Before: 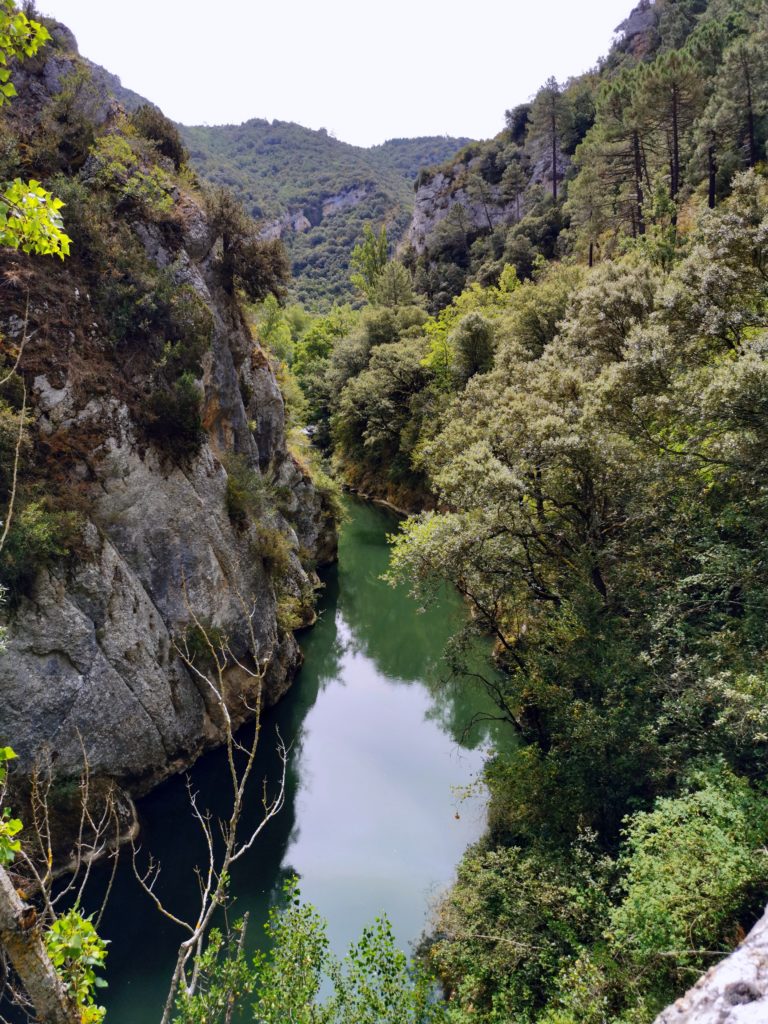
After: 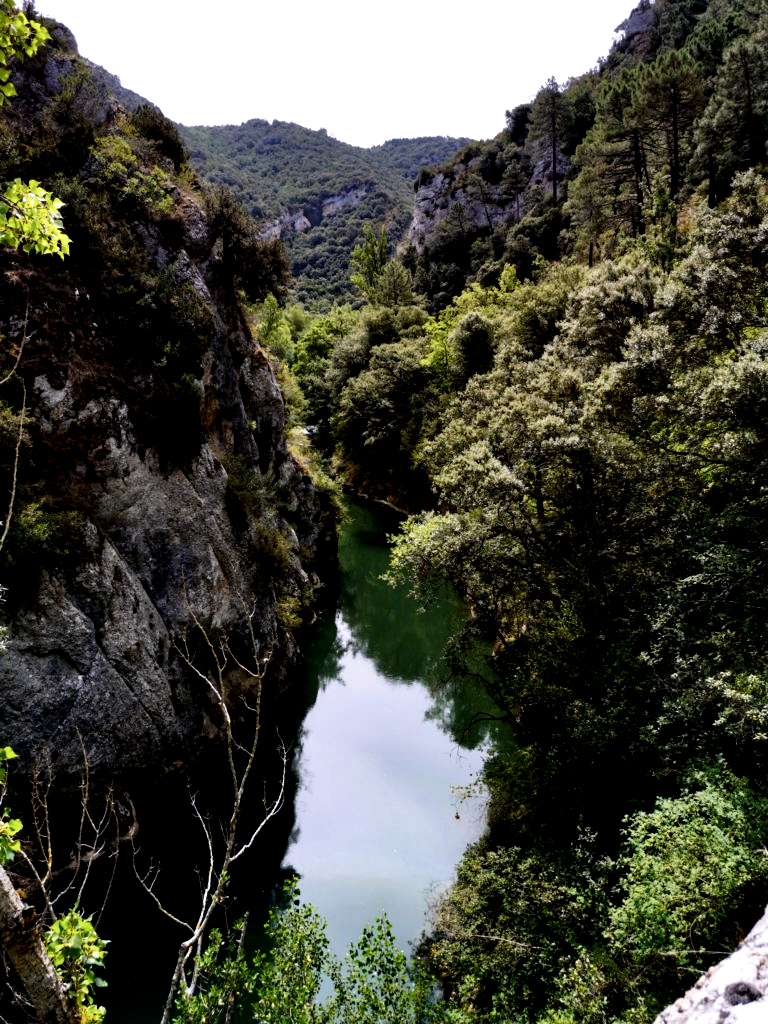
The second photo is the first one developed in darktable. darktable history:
filmic rgb: black relative exposure -3.61 EV, white relative exposure 2.15 EV, hardness 3.62
contrast brightness saturation: brightness -0.219, saturation 0.075
